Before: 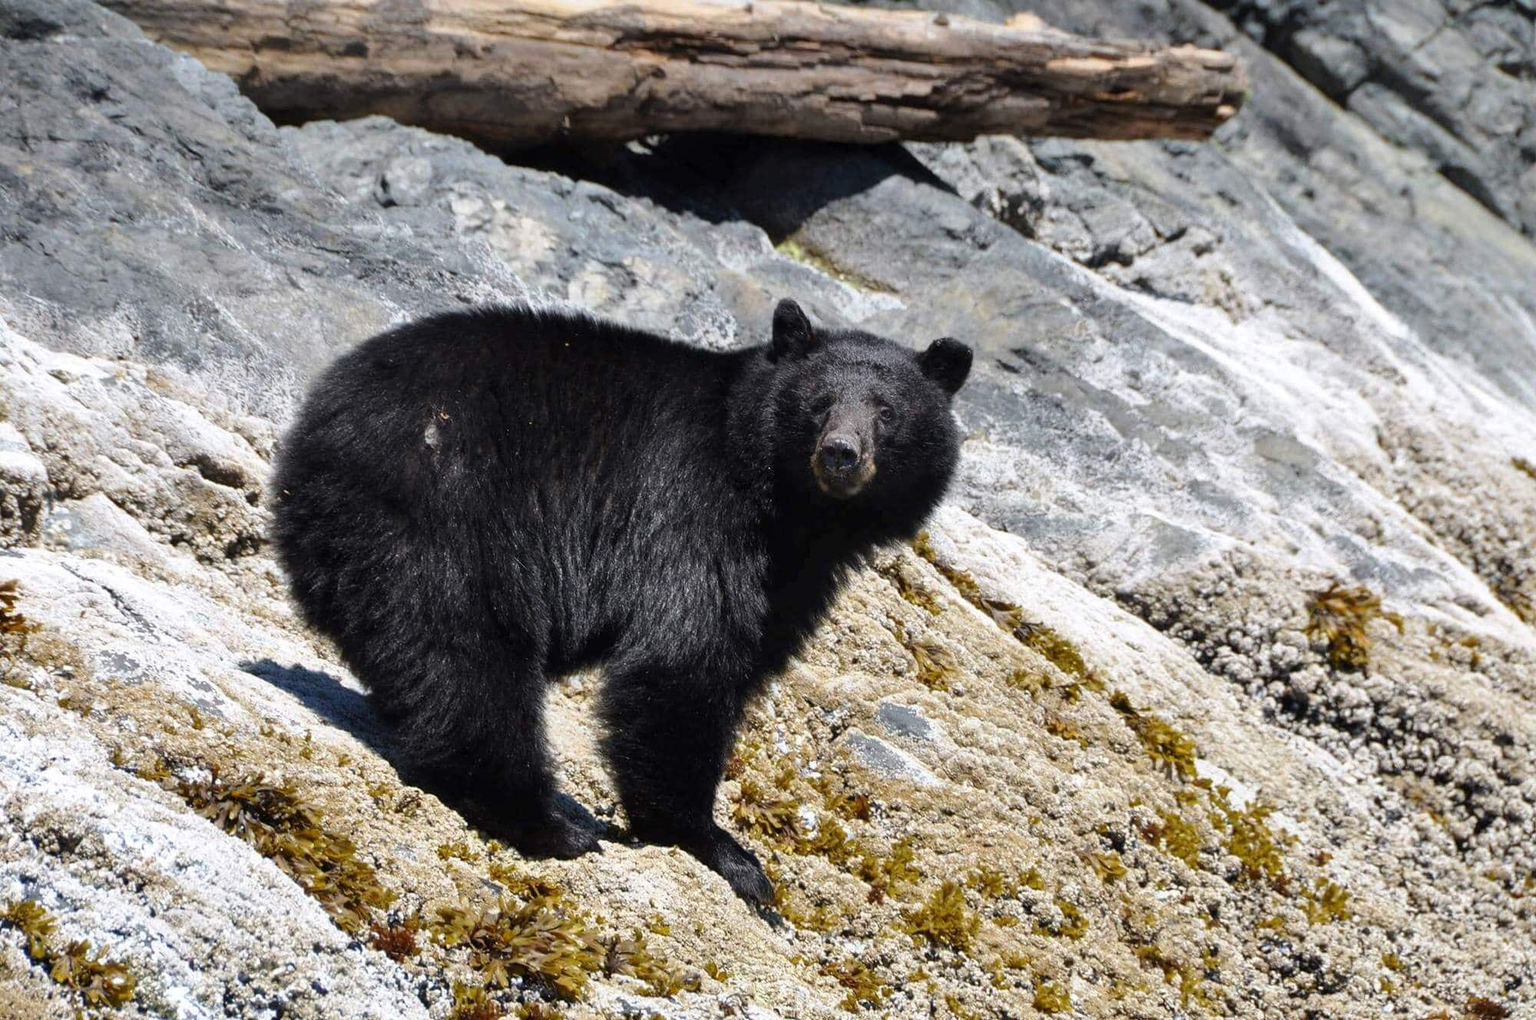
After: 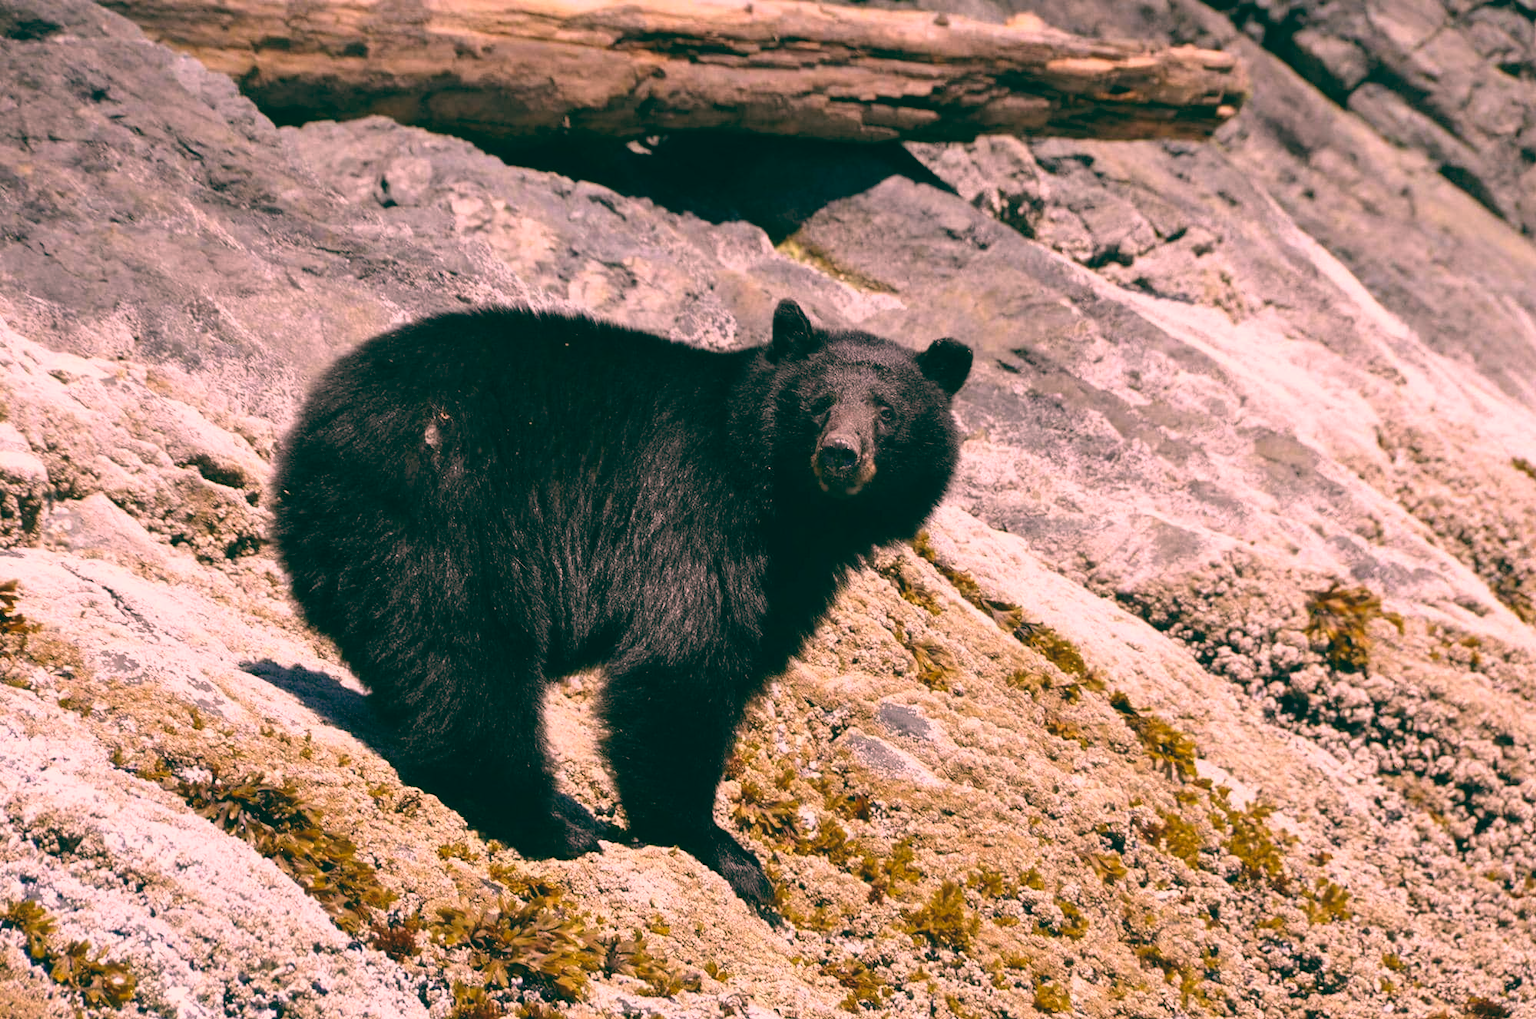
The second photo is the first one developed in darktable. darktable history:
white balance: red 1.188, blue 1.11
color balance: lift [1.005, 0.99, 1.007, 1.01], gamma [1, 1.034, 1.032, 0.966], gain [0.873, 1.055, 1.067, 0.933]
color correction: highlights a* 11.96, highlights b* 11.58
